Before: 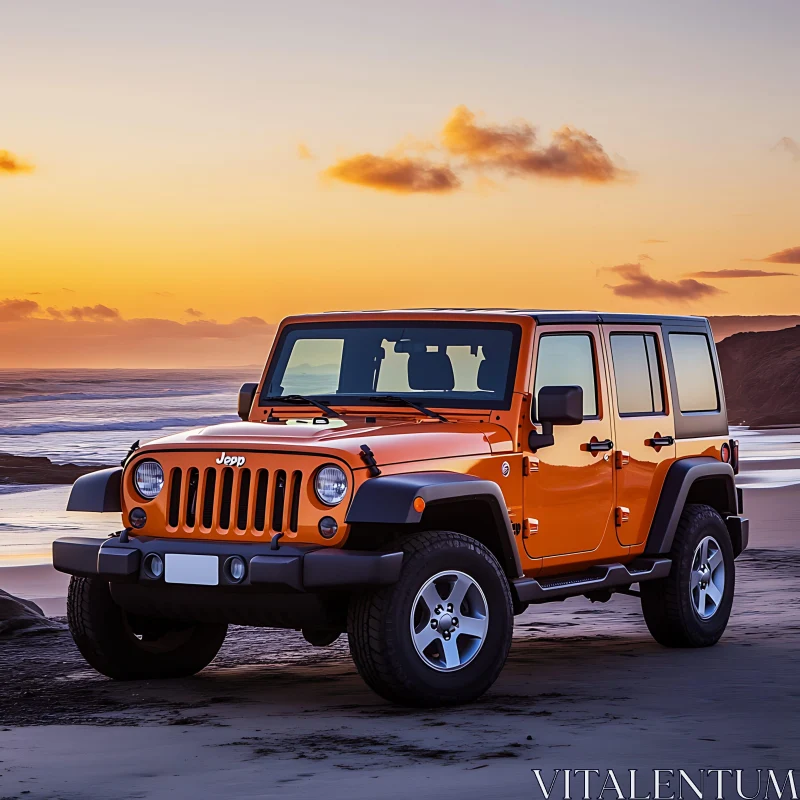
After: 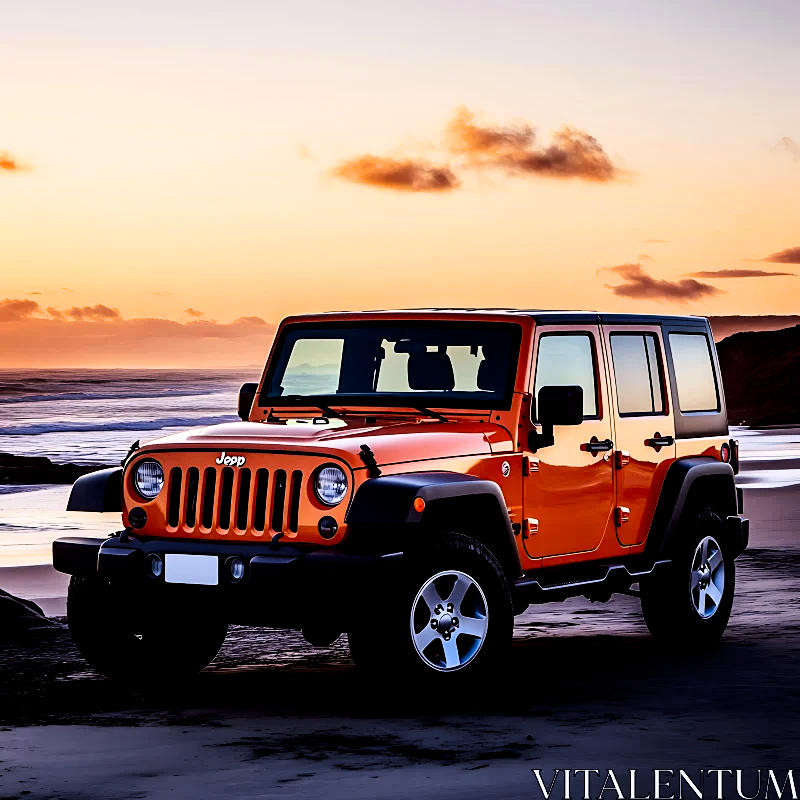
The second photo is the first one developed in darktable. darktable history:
filmic rgb: black relative exposure -3.75 EV, white relative exposure 2.4 EV, dynamic range scaling -50%, hardness 3.42, latitude 30%, contrast 1.8
contrast brightness saturation: contrast 0.12, brightness -0.12, saturation 0.2
